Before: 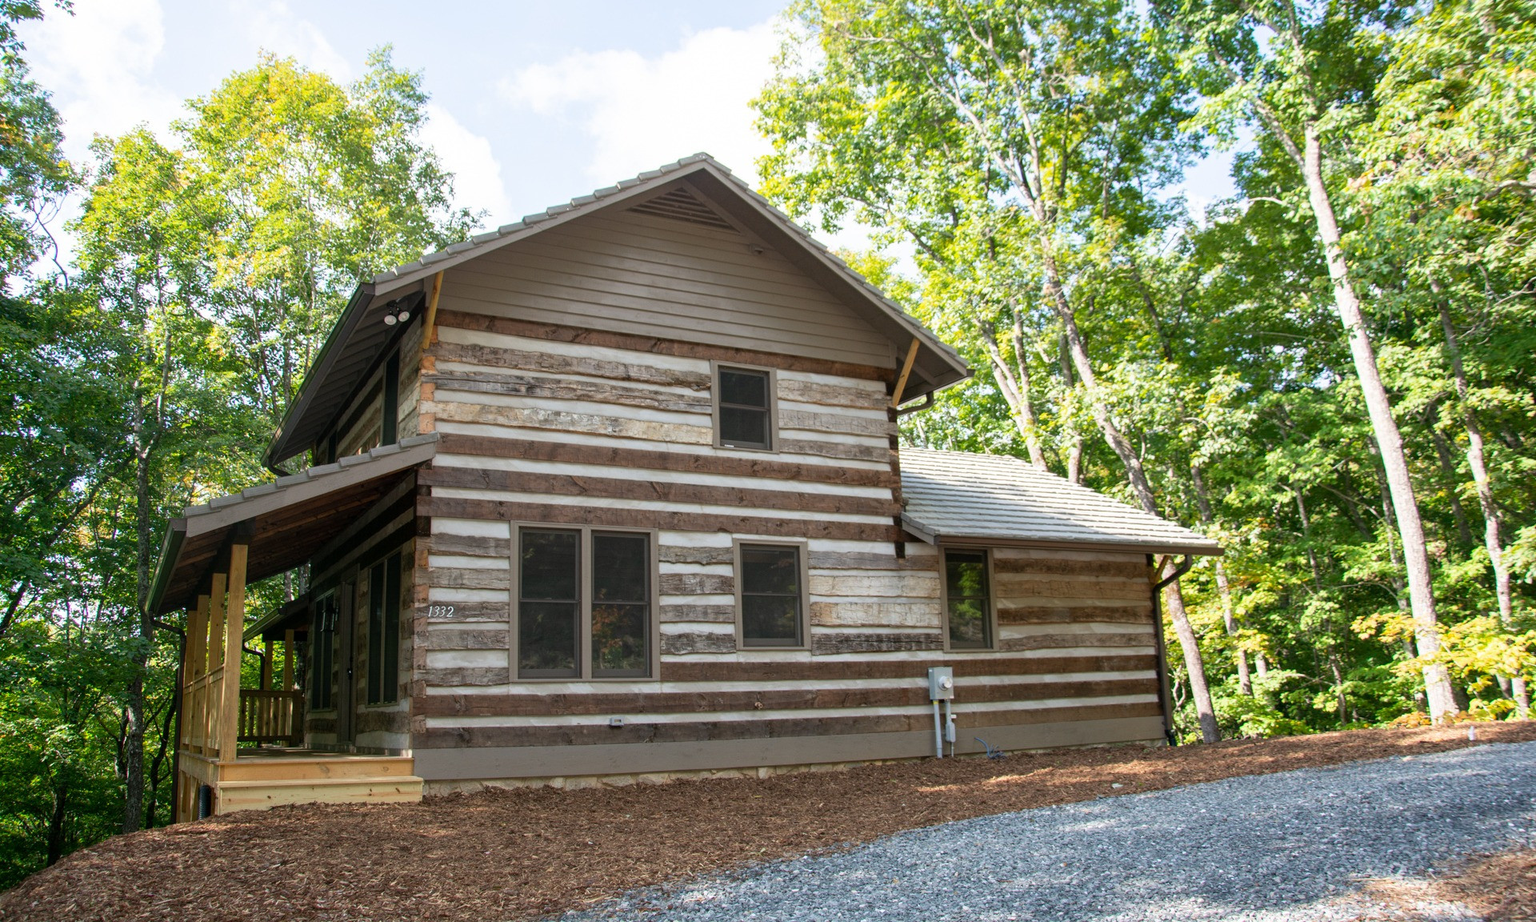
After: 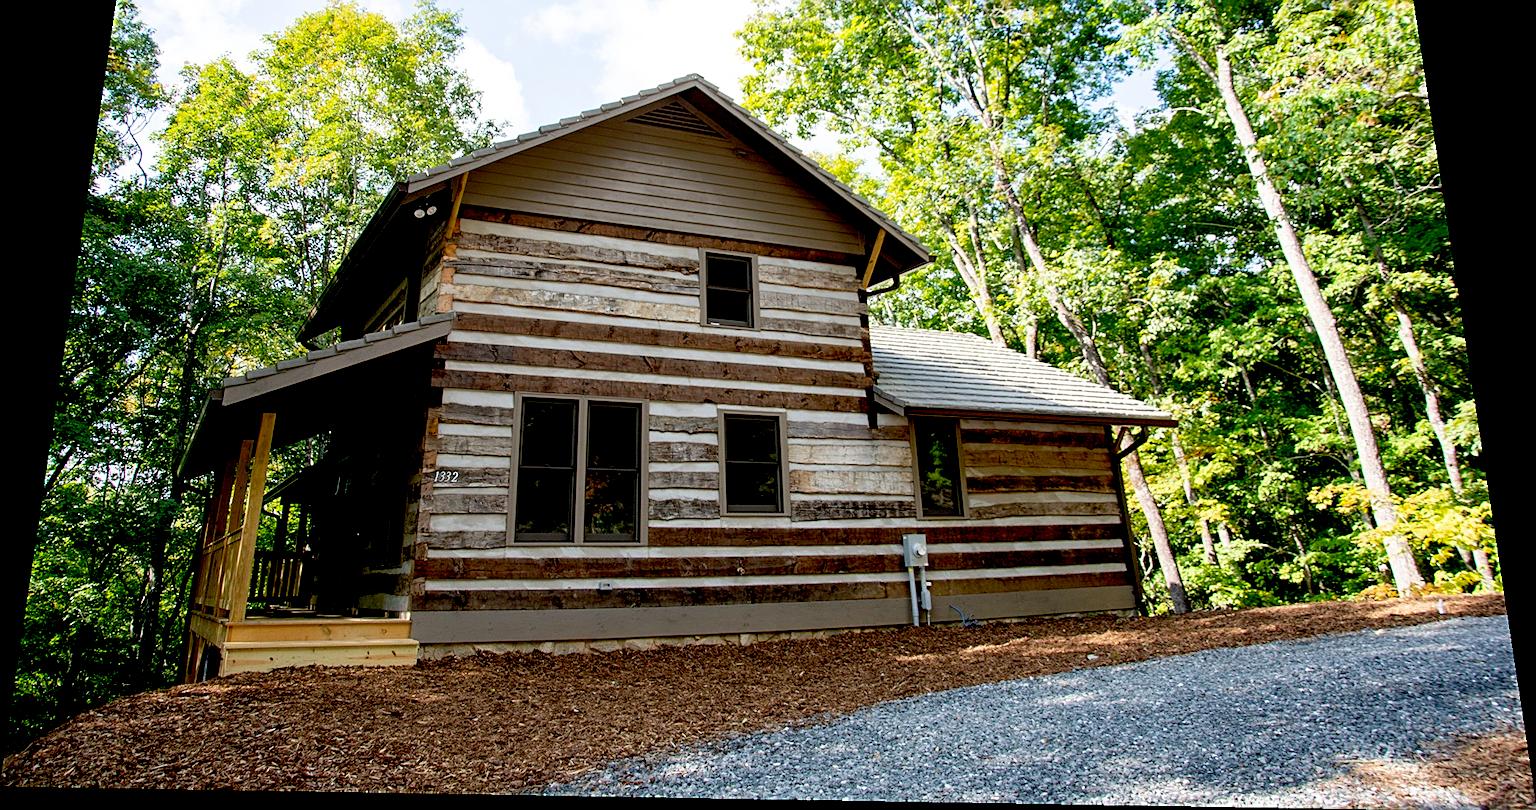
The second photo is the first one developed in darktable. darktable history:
sharpen: on, module defaults
exposure: black level correction 0.047, exposure 0.013 EV, compensate highlight preservation false
rotate and perspective: rotation 0.128°, lens shift (vertical) -0.181, lens shift (horizontal) -0.044, shear 0.001, automatic cropping off
crop and rotate: top 6.25%
